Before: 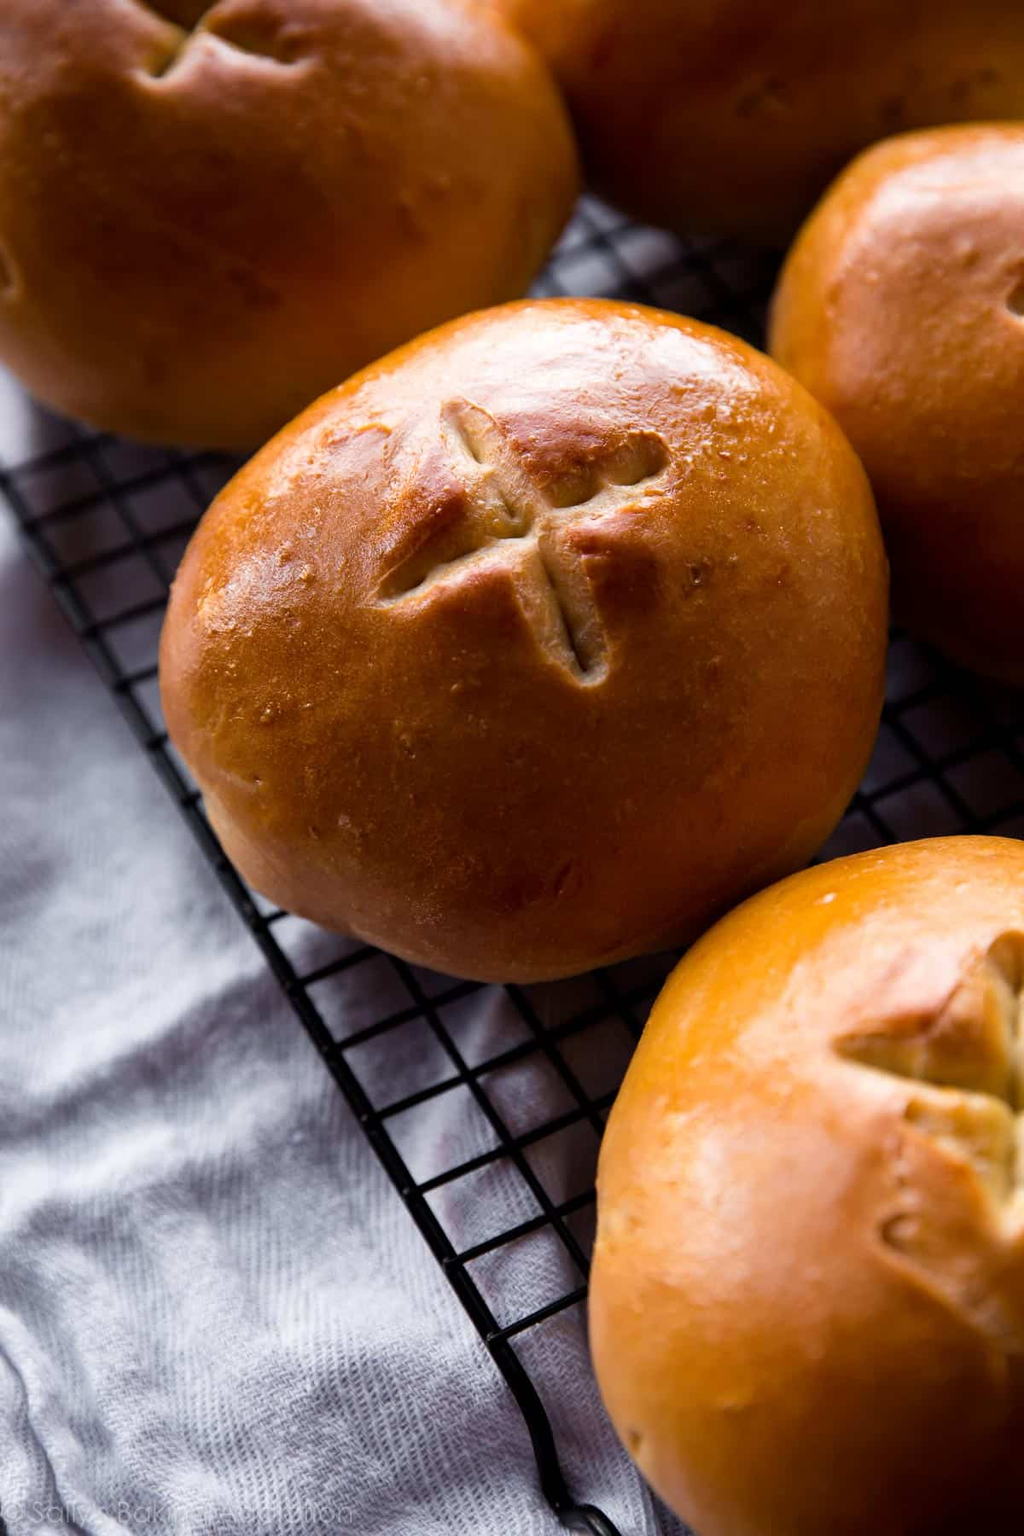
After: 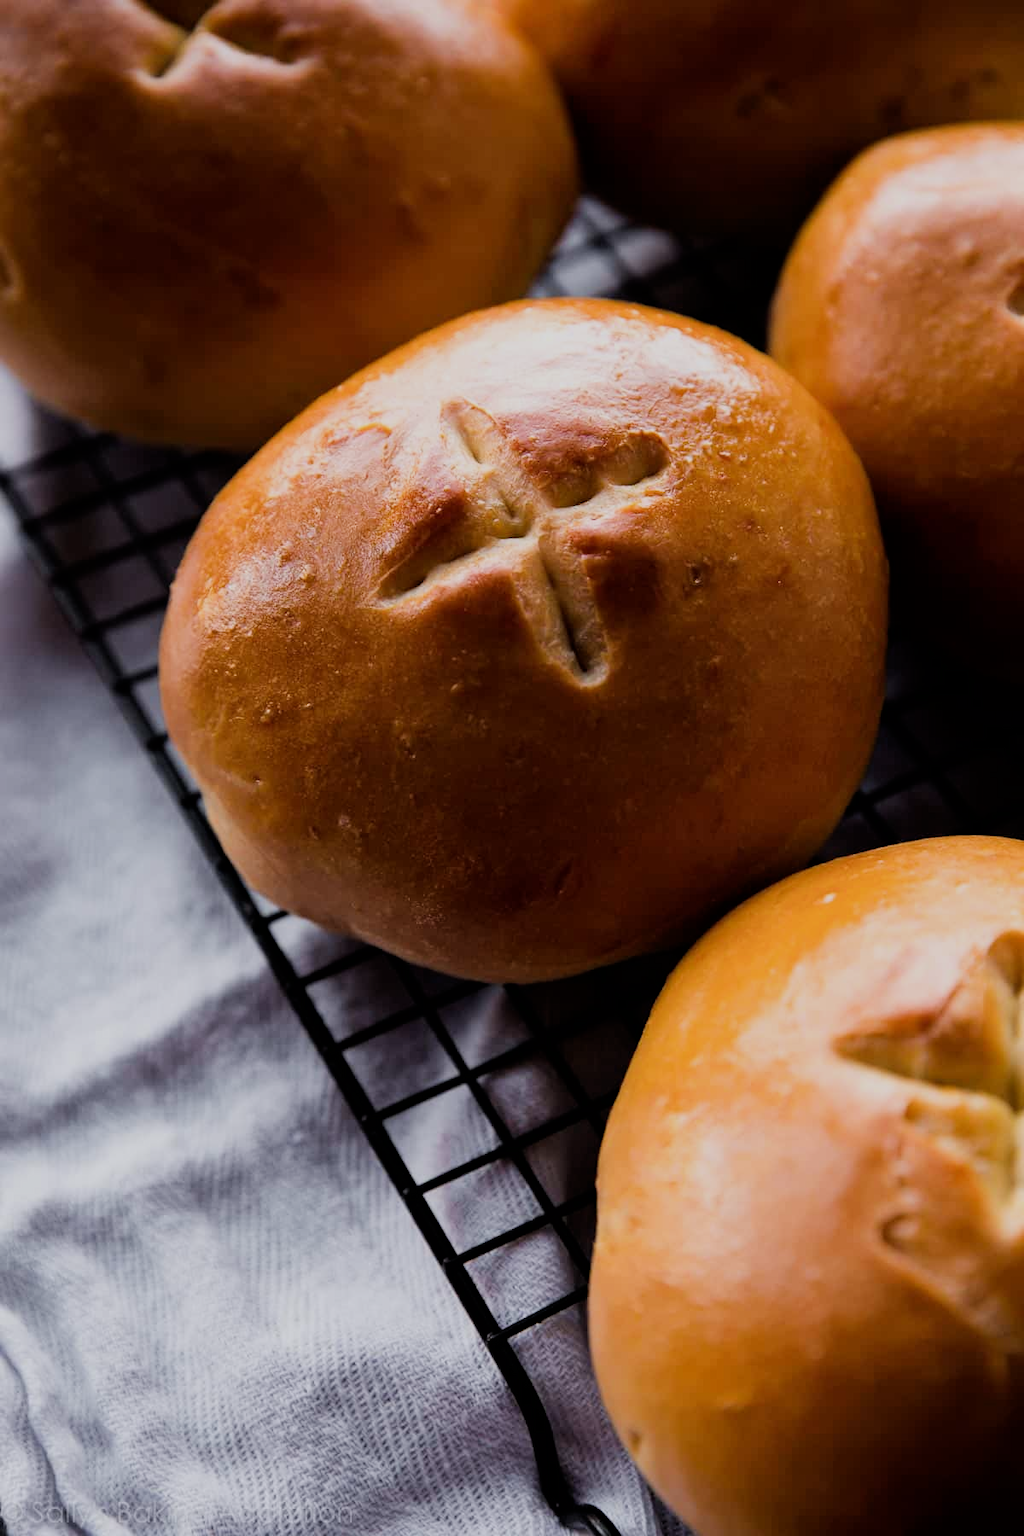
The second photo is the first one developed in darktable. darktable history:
filmic rgb: black relative exposure -7.65 EV, white relative exposure 4.56 EV, threshold 2.95 EV, hardness 3.61, contrast 1.055, enable highlight reconstruction true
